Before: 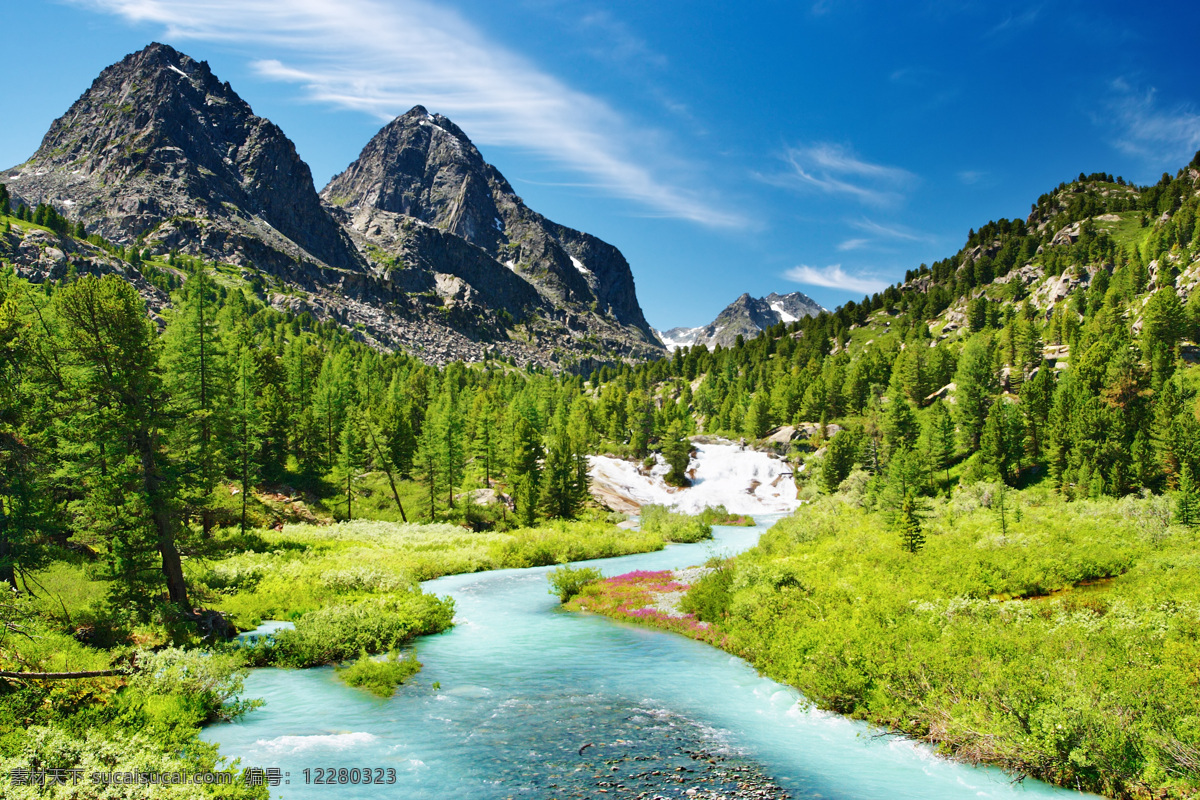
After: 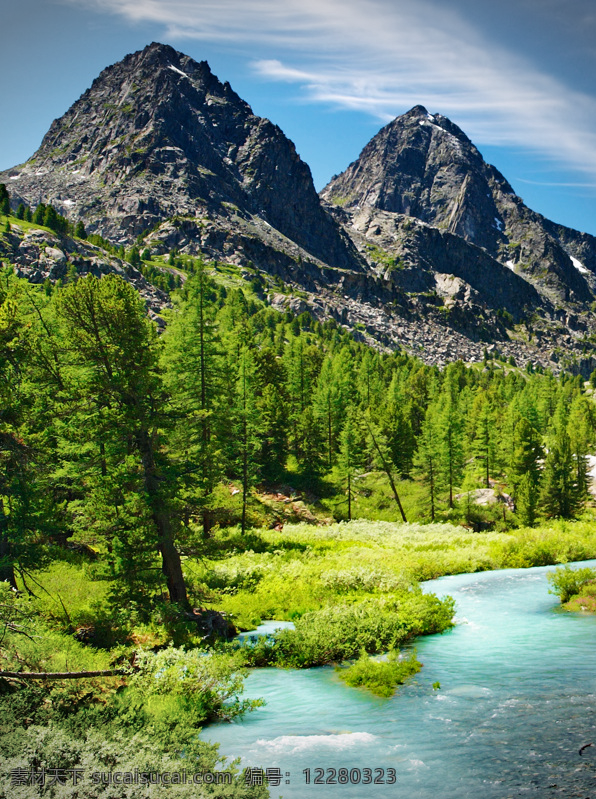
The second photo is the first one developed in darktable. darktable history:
vignetting: fall-off start 89.28%, fall-off radius 44.27%, width/height ratio 1.161
haze removal: compatibility mode true
crop and rotate: left 0.04%, top 0%, right 50.23%
